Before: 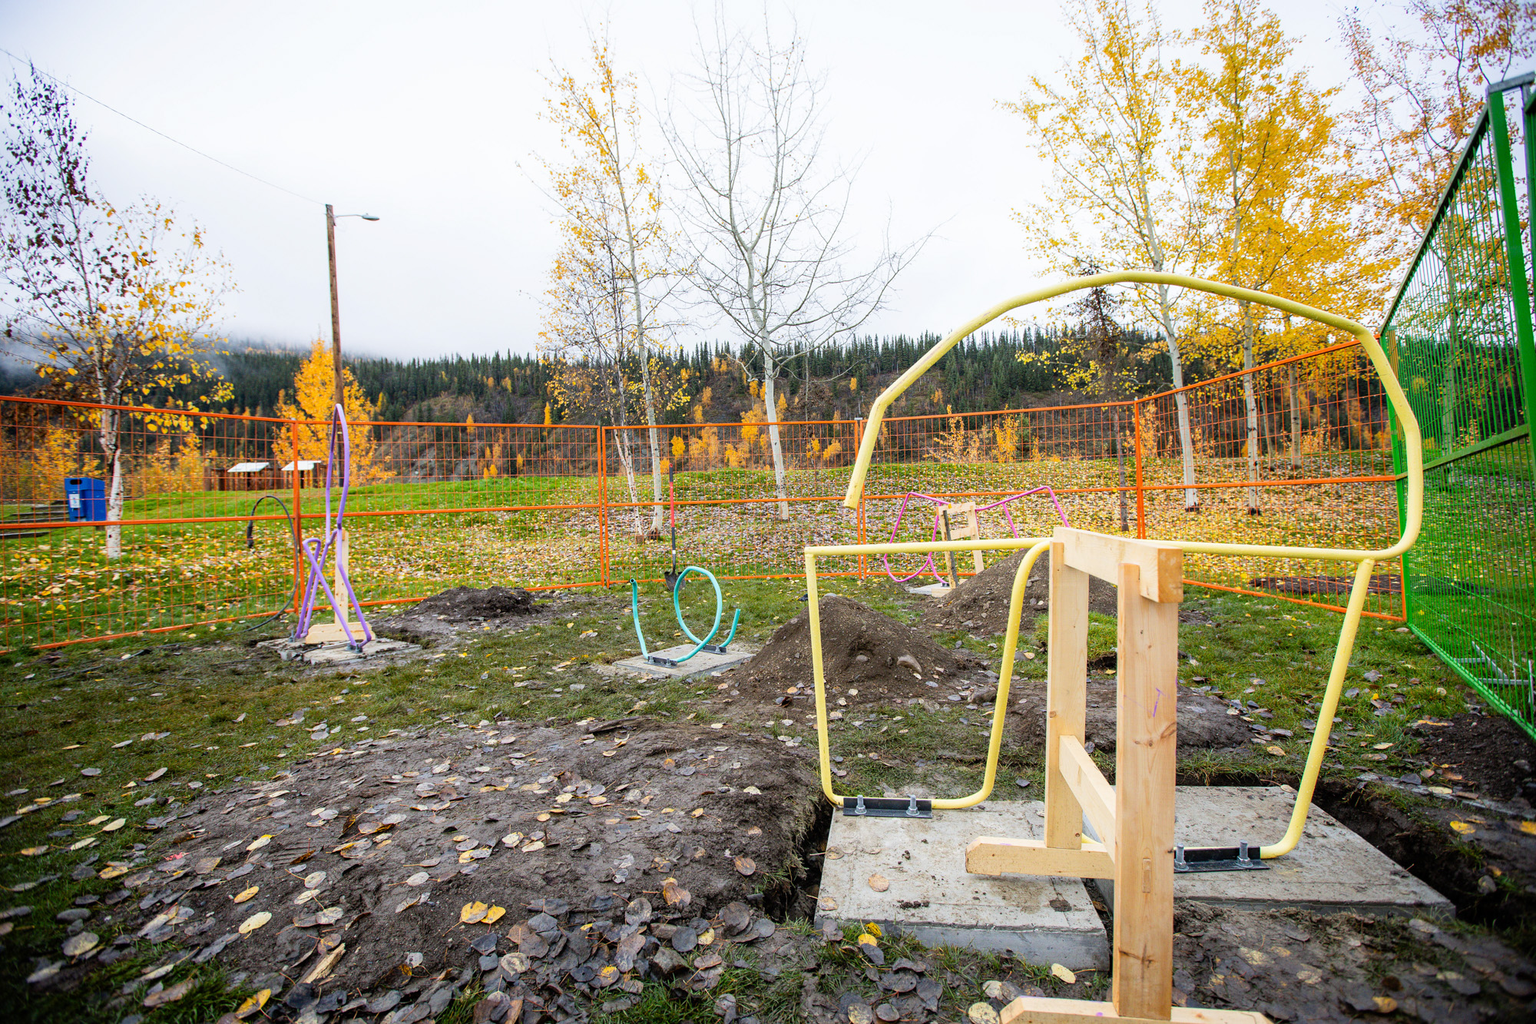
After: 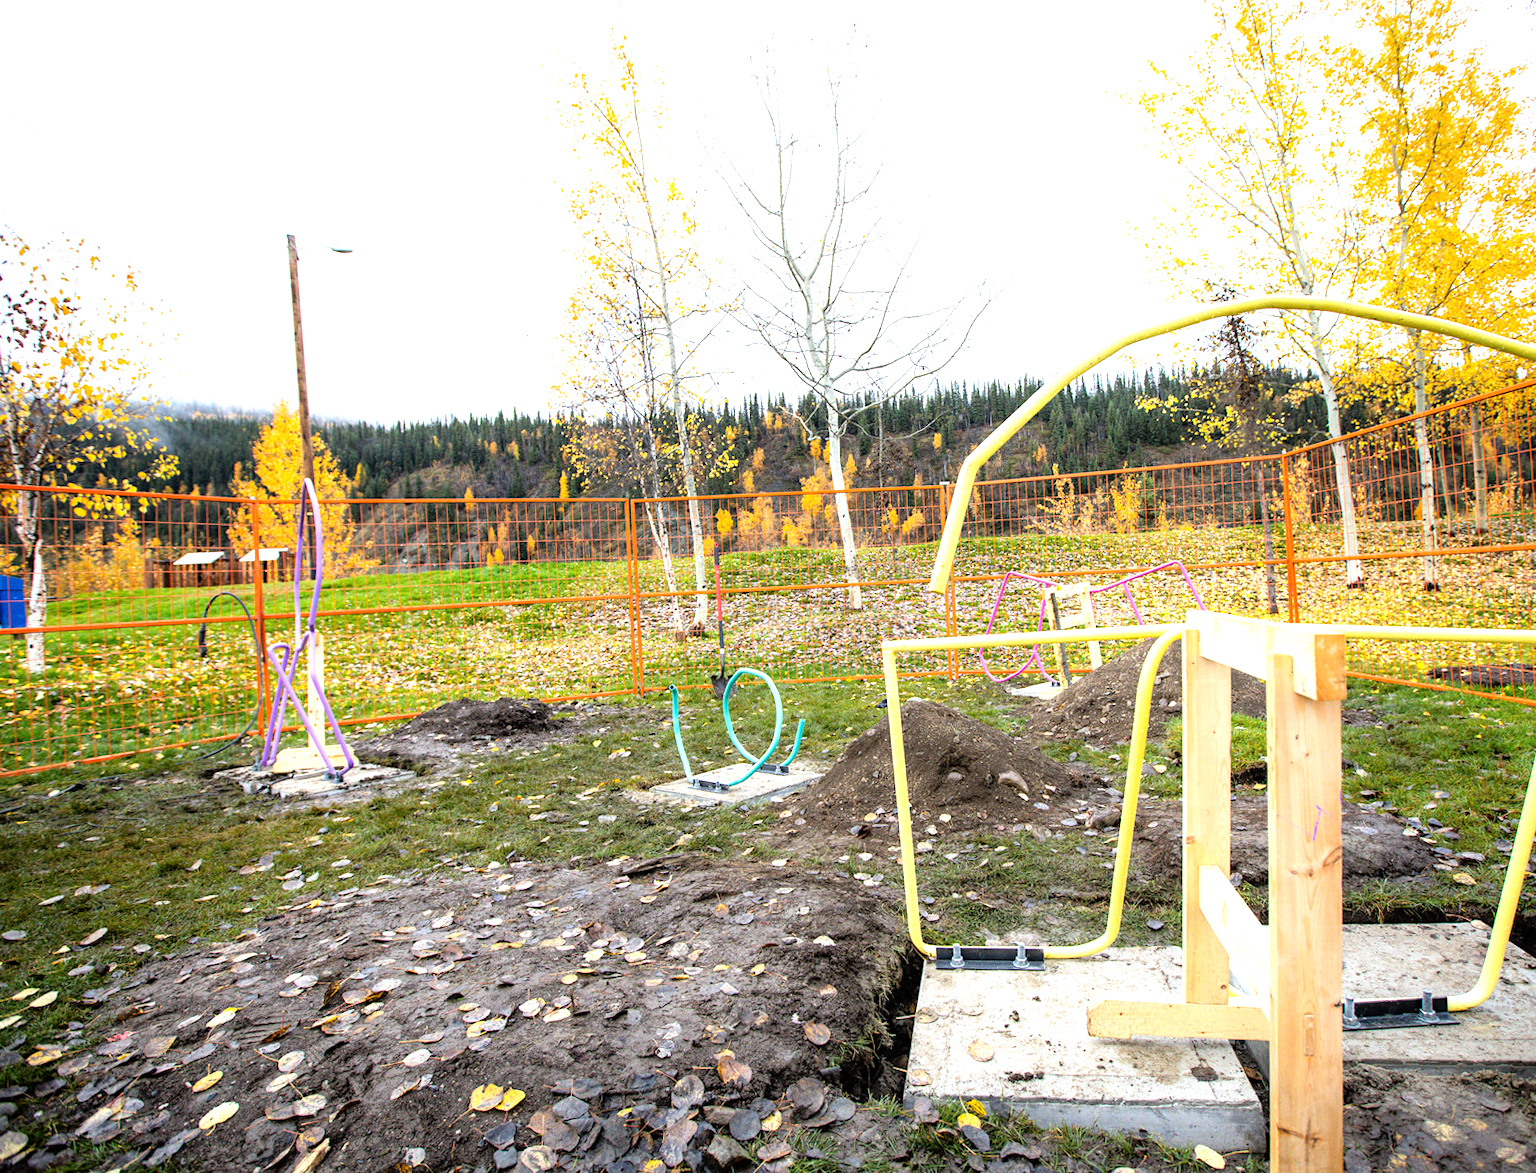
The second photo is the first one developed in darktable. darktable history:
tone equalizer: -8 EV -0.758 EV, -7 EV -0.675 EV, -6 EV -0.609 EV, -5 EV -0.408 EV, -3 EV 0.396 EV, -2 EV 0.6 EV, -1 EV 0.696 EV, +0 EV 0.78 EV
crop and rotate: angle 1.21°, left 4.161%, top 0.705%, right 11.586%, bottom 2.67%
